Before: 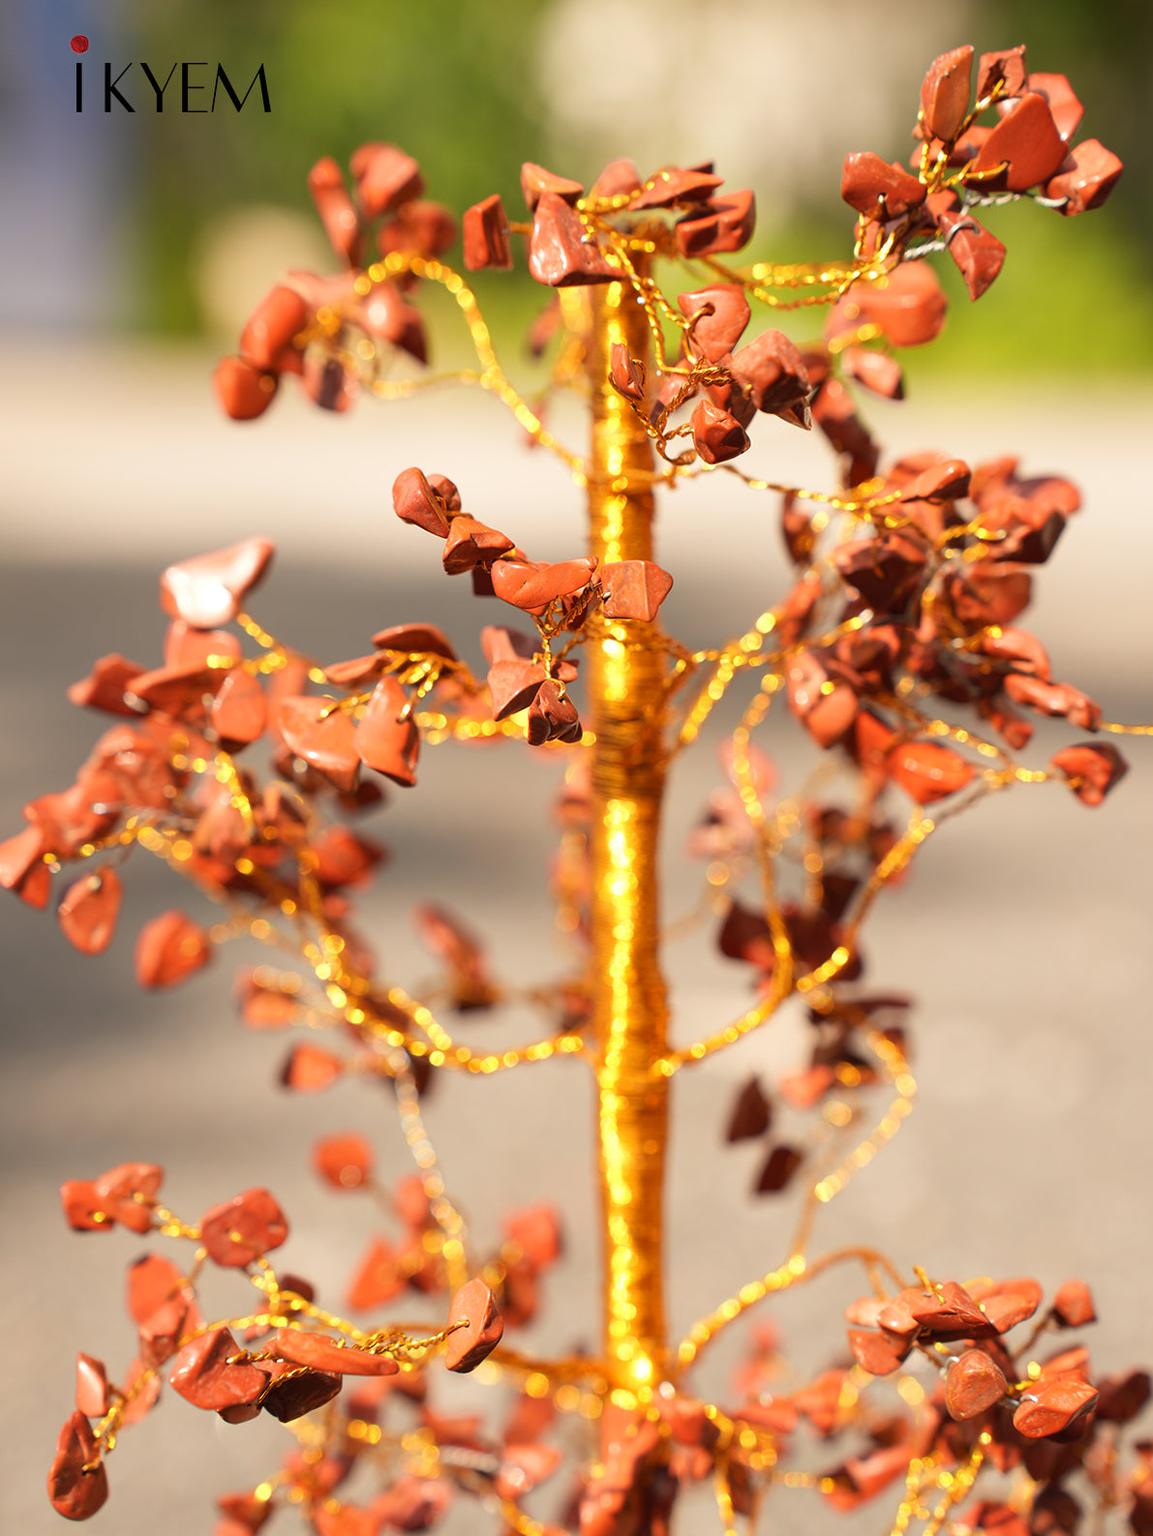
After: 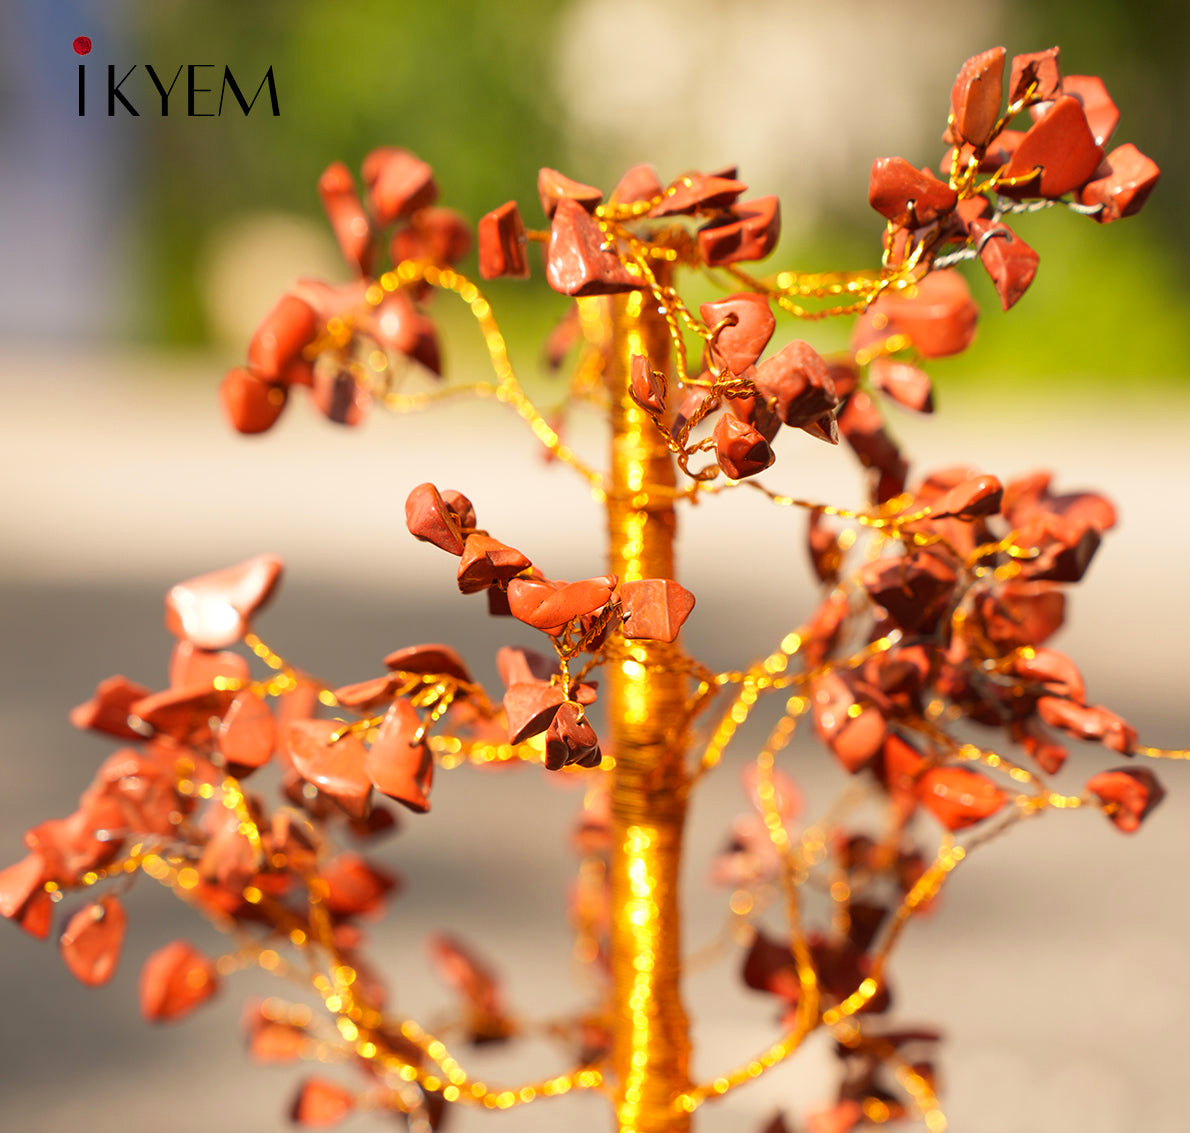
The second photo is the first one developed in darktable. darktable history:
crop: bottom 28.576%
color correction: saturation 1.1
